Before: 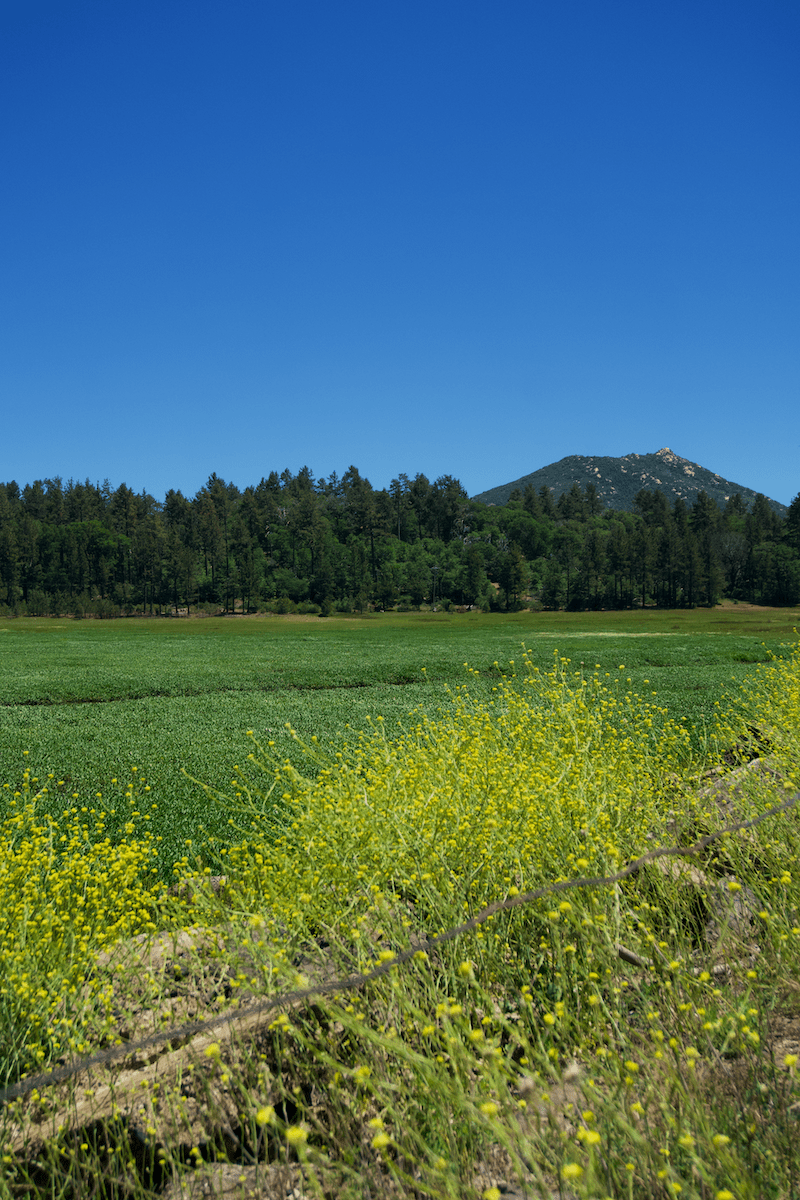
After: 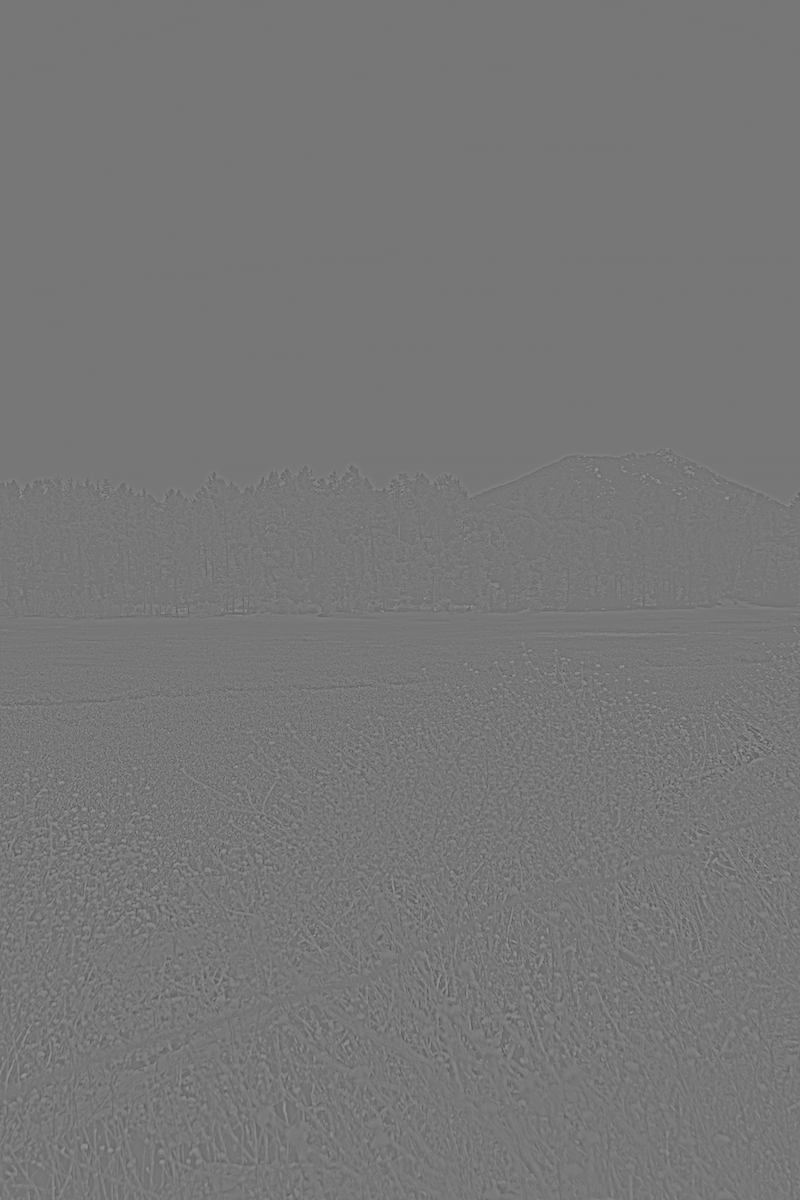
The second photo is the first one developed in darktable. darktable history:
highpass: sharpness 6%, contrast boost 7.63%
color zones: curves: ch0 [(0, 0.5) (0.143, 0.5) (0.286, 0.5) (0.429, 0.504) (0.571, 0.5) (0.714, 0.509) (0.857, 0.5) (1, 0.5)]; ch1 [(0, 0.425) (0.143, 0.425) (0.286, 0.375) (0.429, 0.405) (0.571, 0.5) (0.714, 0.47) (0.857, 0.425) (1, 0.435)]; ch2 [(0, 0.5) (0.143, 0.5) (0.286, 0.5) (0.429, 0.517) (0.571, 0.5) (0.714, 0.51) (0.857, 0.5) (1, 0.5)]
